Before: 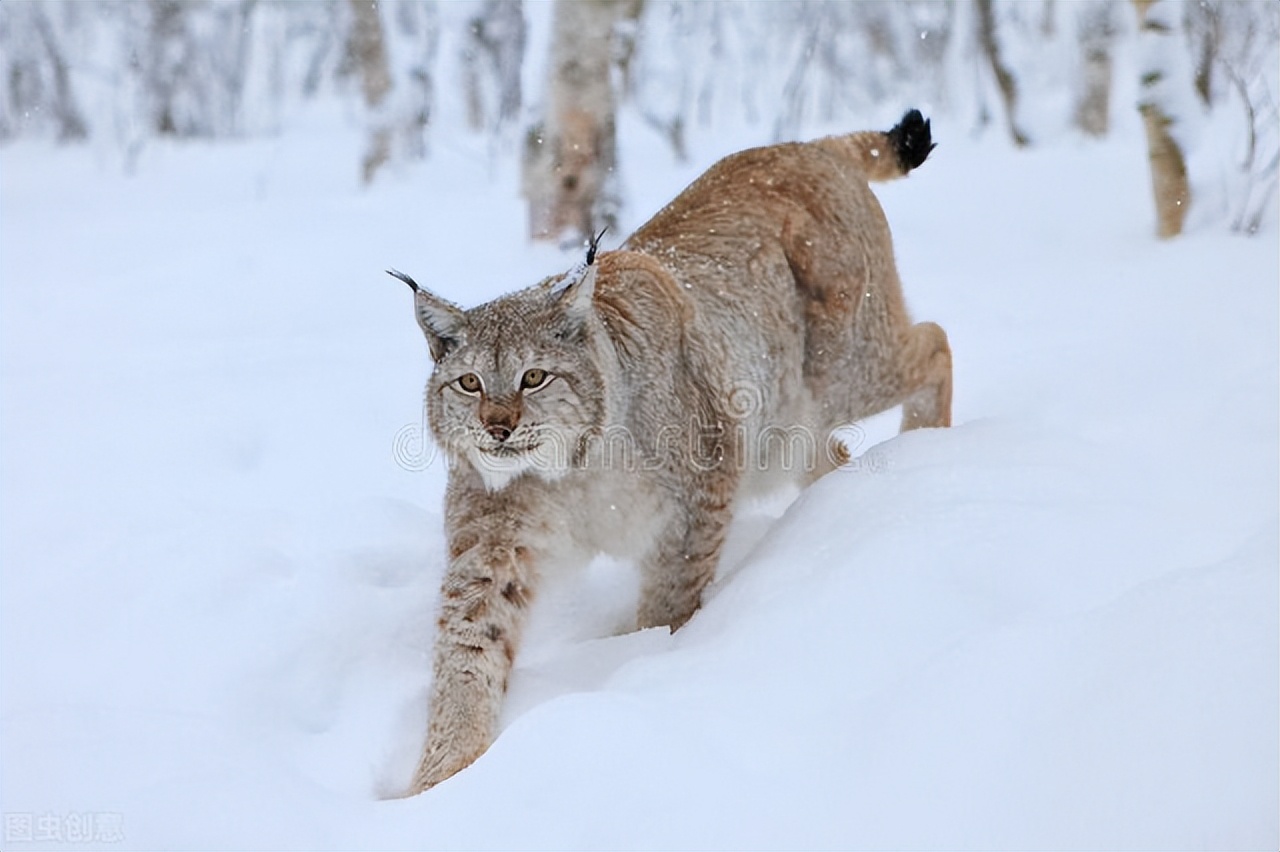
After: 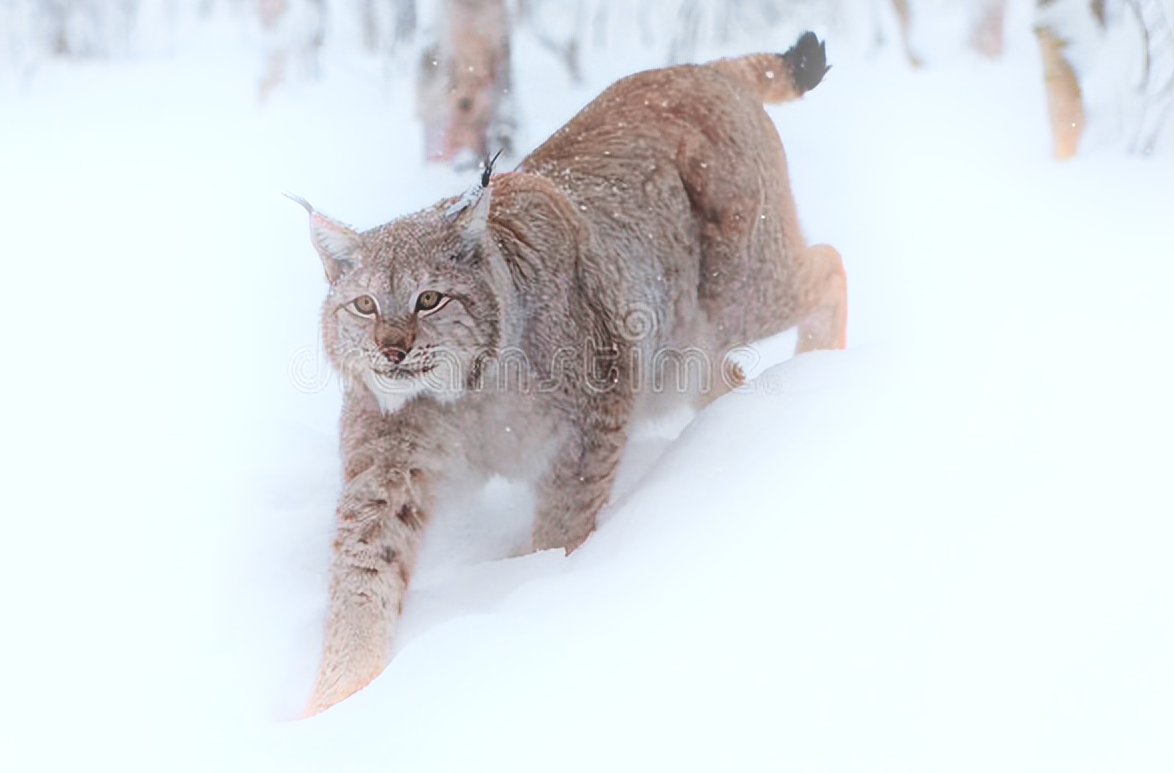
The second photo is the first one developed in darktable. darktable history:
bloom: size 16%, threshold 98%, strength 20%
color zones: curves: ch0 [(0.257, 0.558) (0.75, 0.565)]; ch1 [(0.004, 0.857) (0.14, 0.416) (0.257, 0.695) (0.442, 0.032) (0.736, 0.266) (0.891, 0.741)]; ch2 [(0, 0.623) (0.112, 0.436) (0.271, 0.474) (0.516, 0.64) (0.743, 0.286)]
crop and rotate: left 8.262%, top 9.226%
exposure: exposure -0.116 EV, compensate exposure bias true, compensate highlight preservation false
color balance: gamma [0.9, 0.988, 0.975, 1.025], gain [1.05, 1, 1, 1]
